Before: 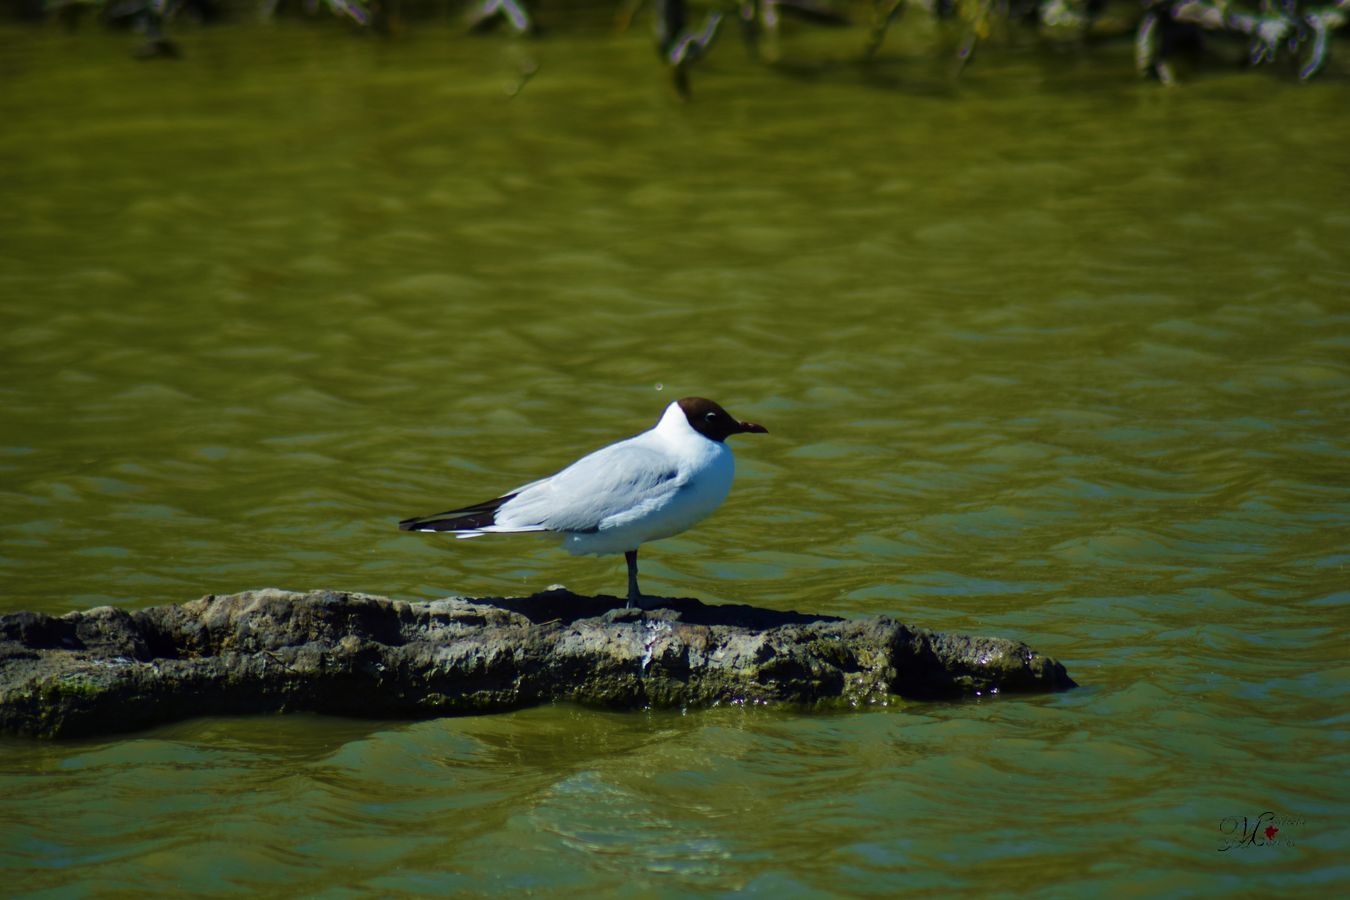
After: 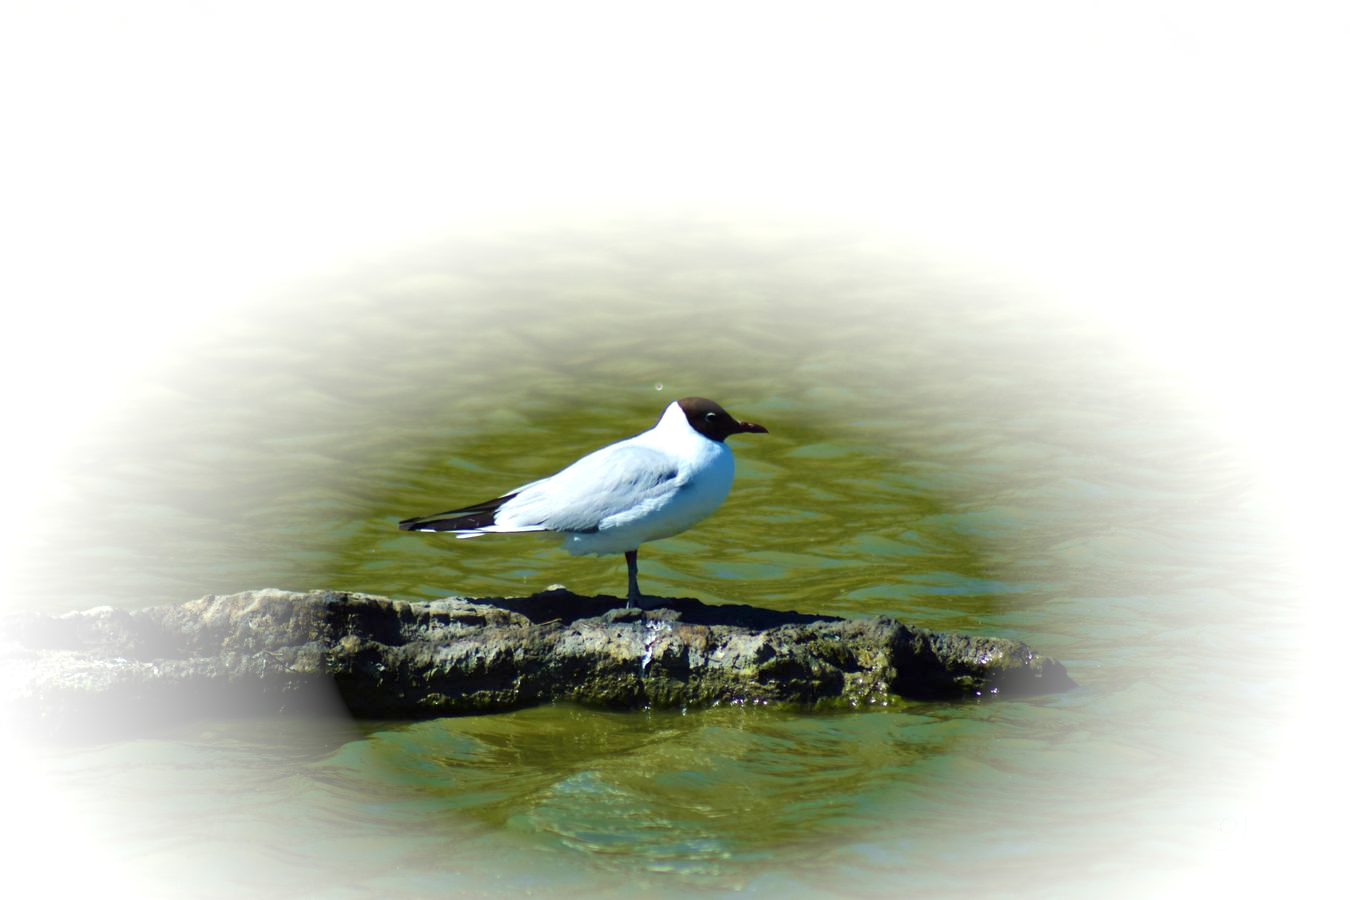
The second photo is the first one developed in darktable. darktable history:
exposure: exposure 0.634 EV, compensate exposure bias true, compensate highlight preservation false
vignetting: fall-off start 49.03%, brightness 0.991, saturation -0.495, center (-0.025, 0.4), automatic ratio true, width/height ratio 1.288
